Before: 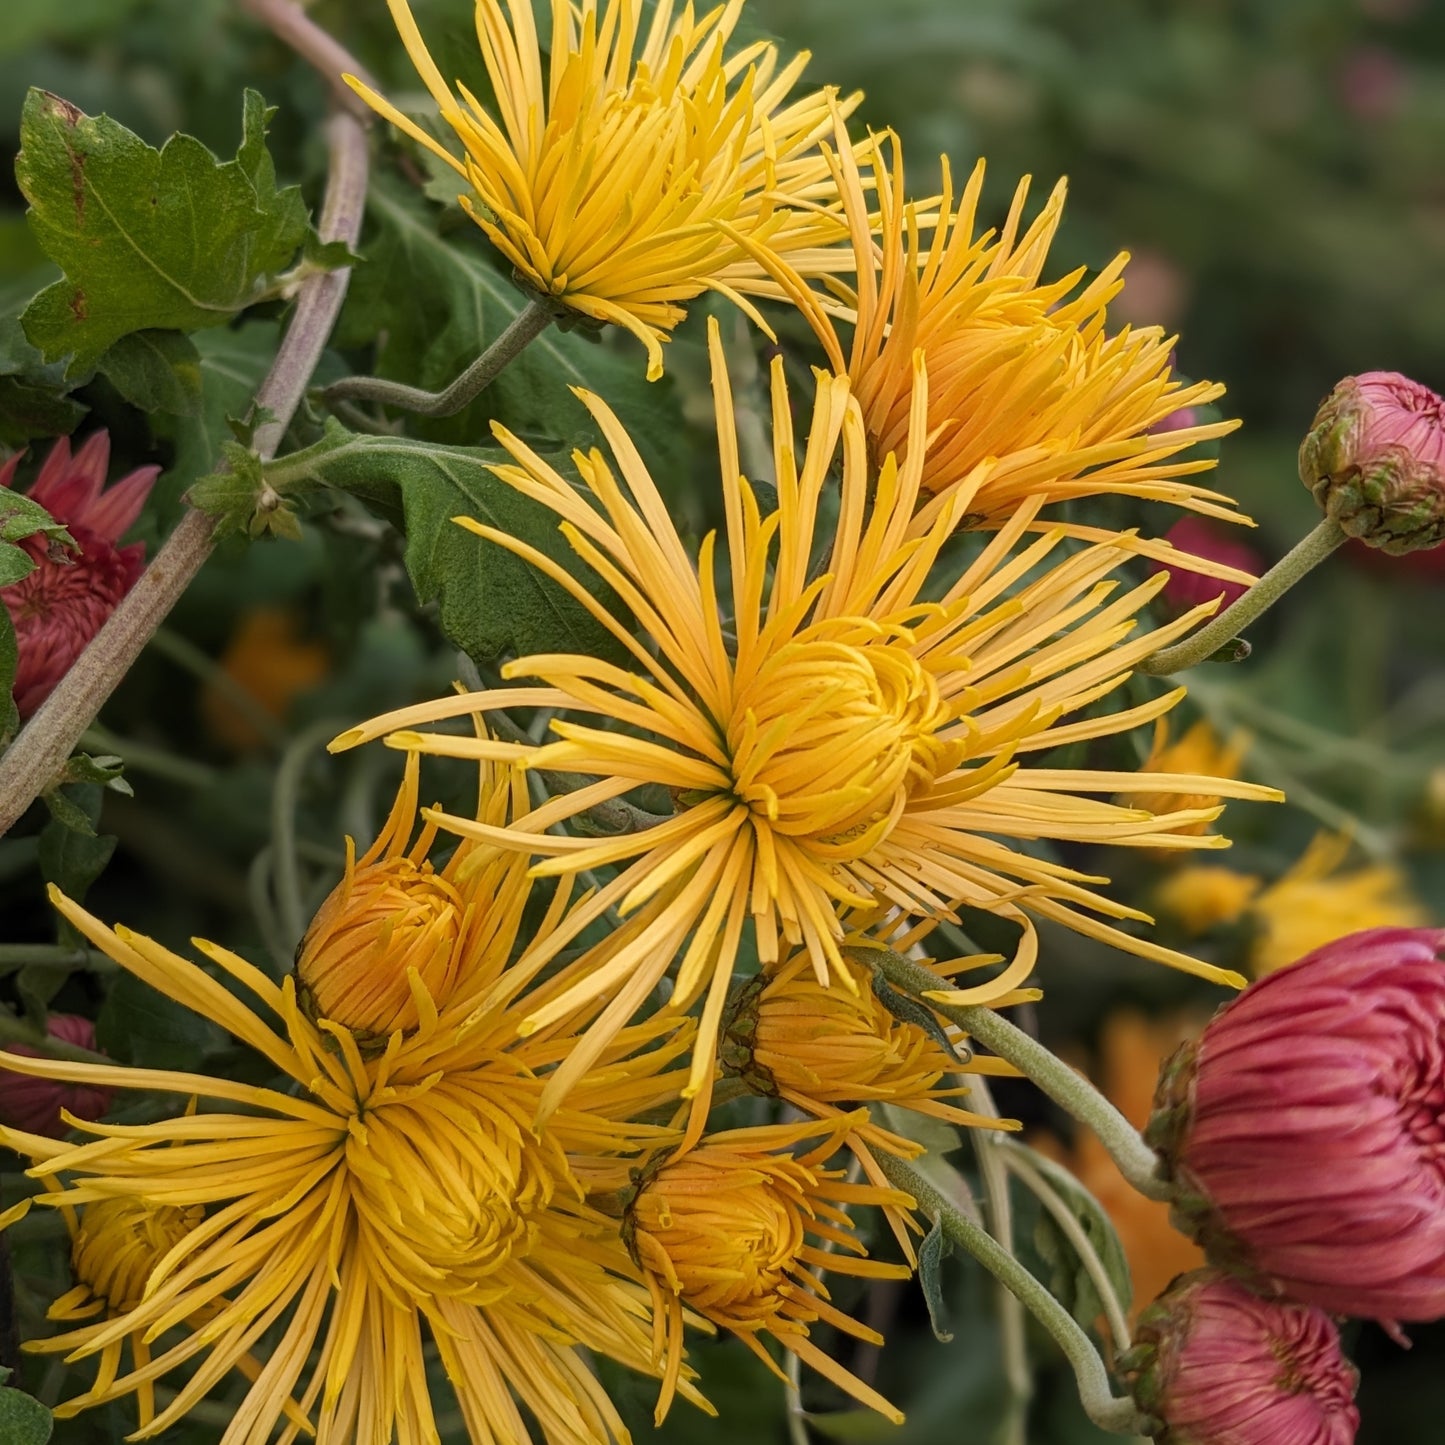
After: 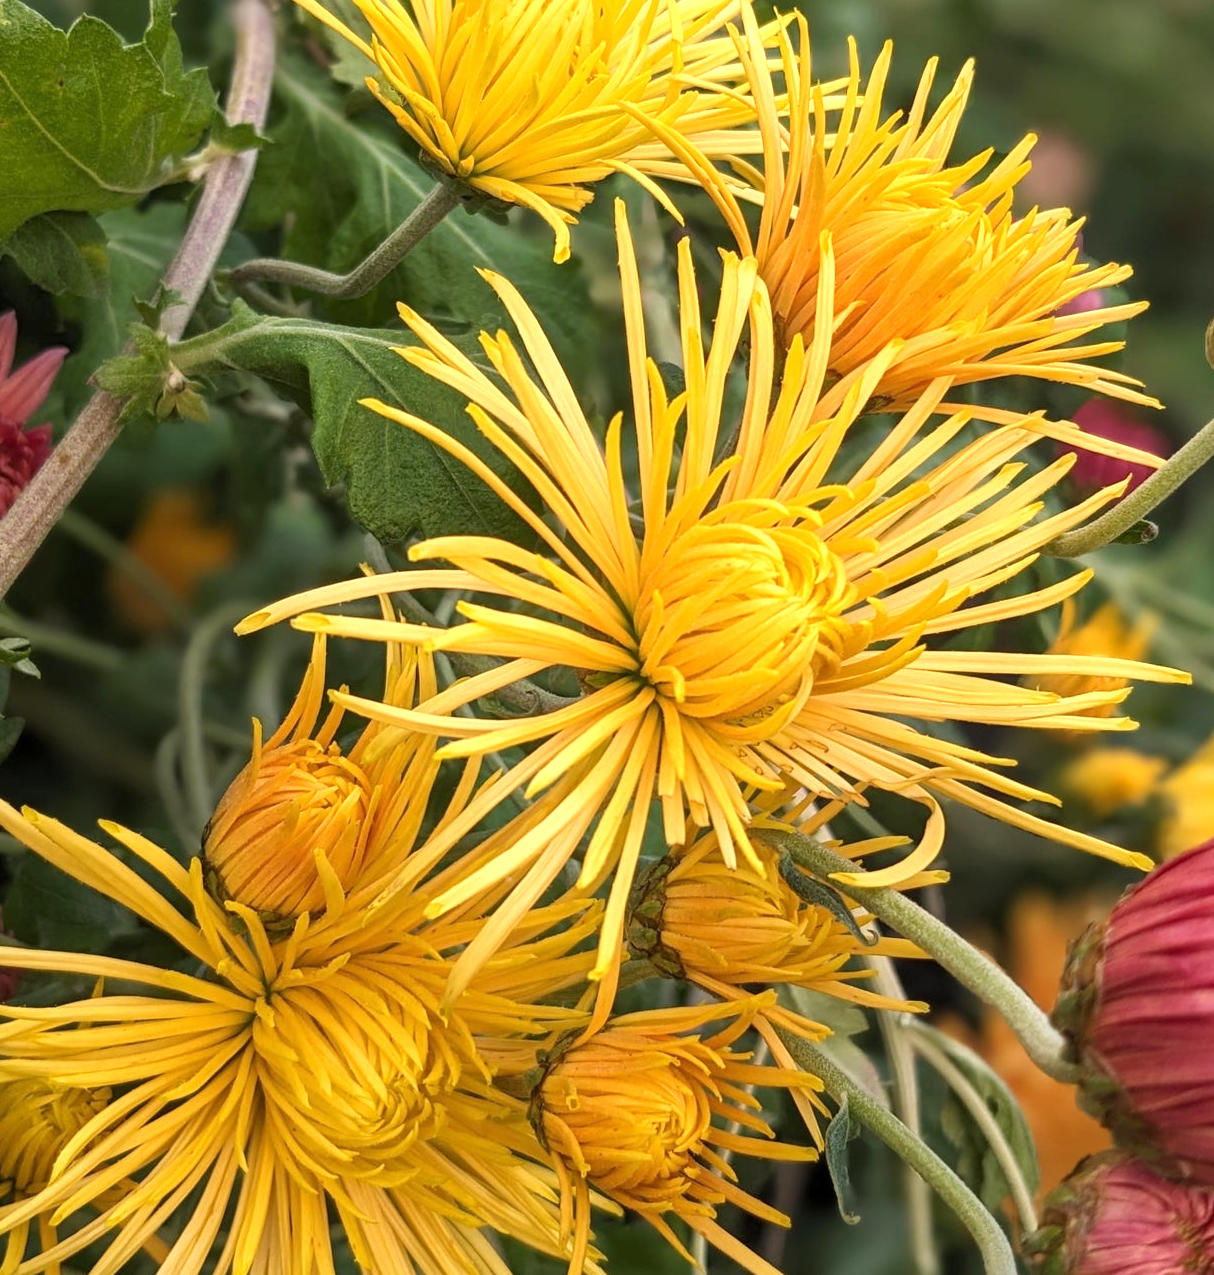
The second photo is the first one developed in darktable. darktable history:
crop: left 6.446%, top 8.188%, right 9.538%, bottom 3.548%
exposure: exposure 0.661 EV, compensate highlight preservation false
